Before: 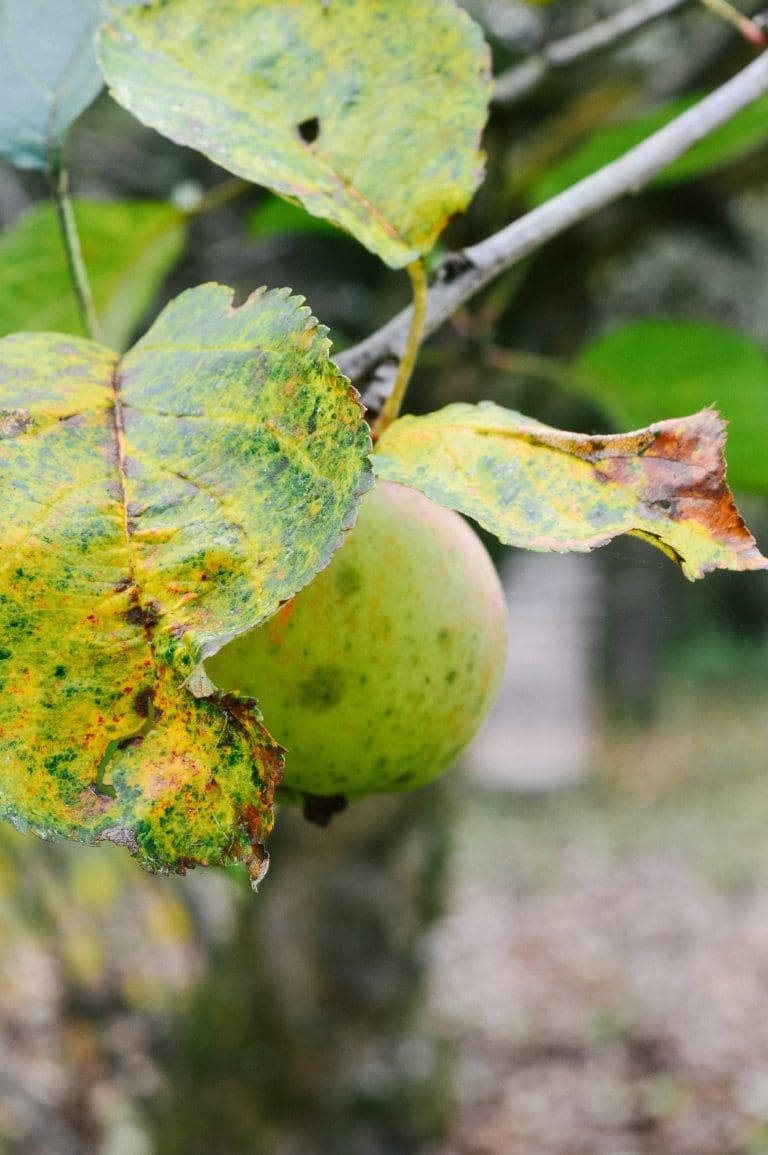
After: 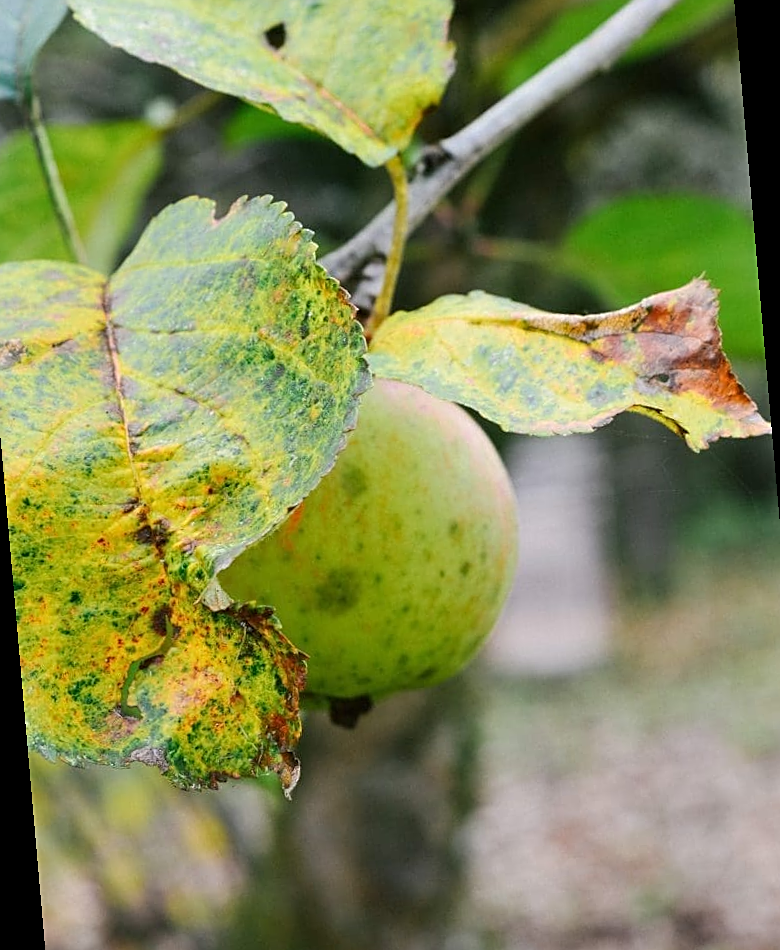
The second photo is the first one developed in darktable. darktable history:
sharpen: on, module defaults
rotate and perspective: rotation -5°, crop left 0.05, crop right 0.952, crop top 0.11, crop bottom 0.89
